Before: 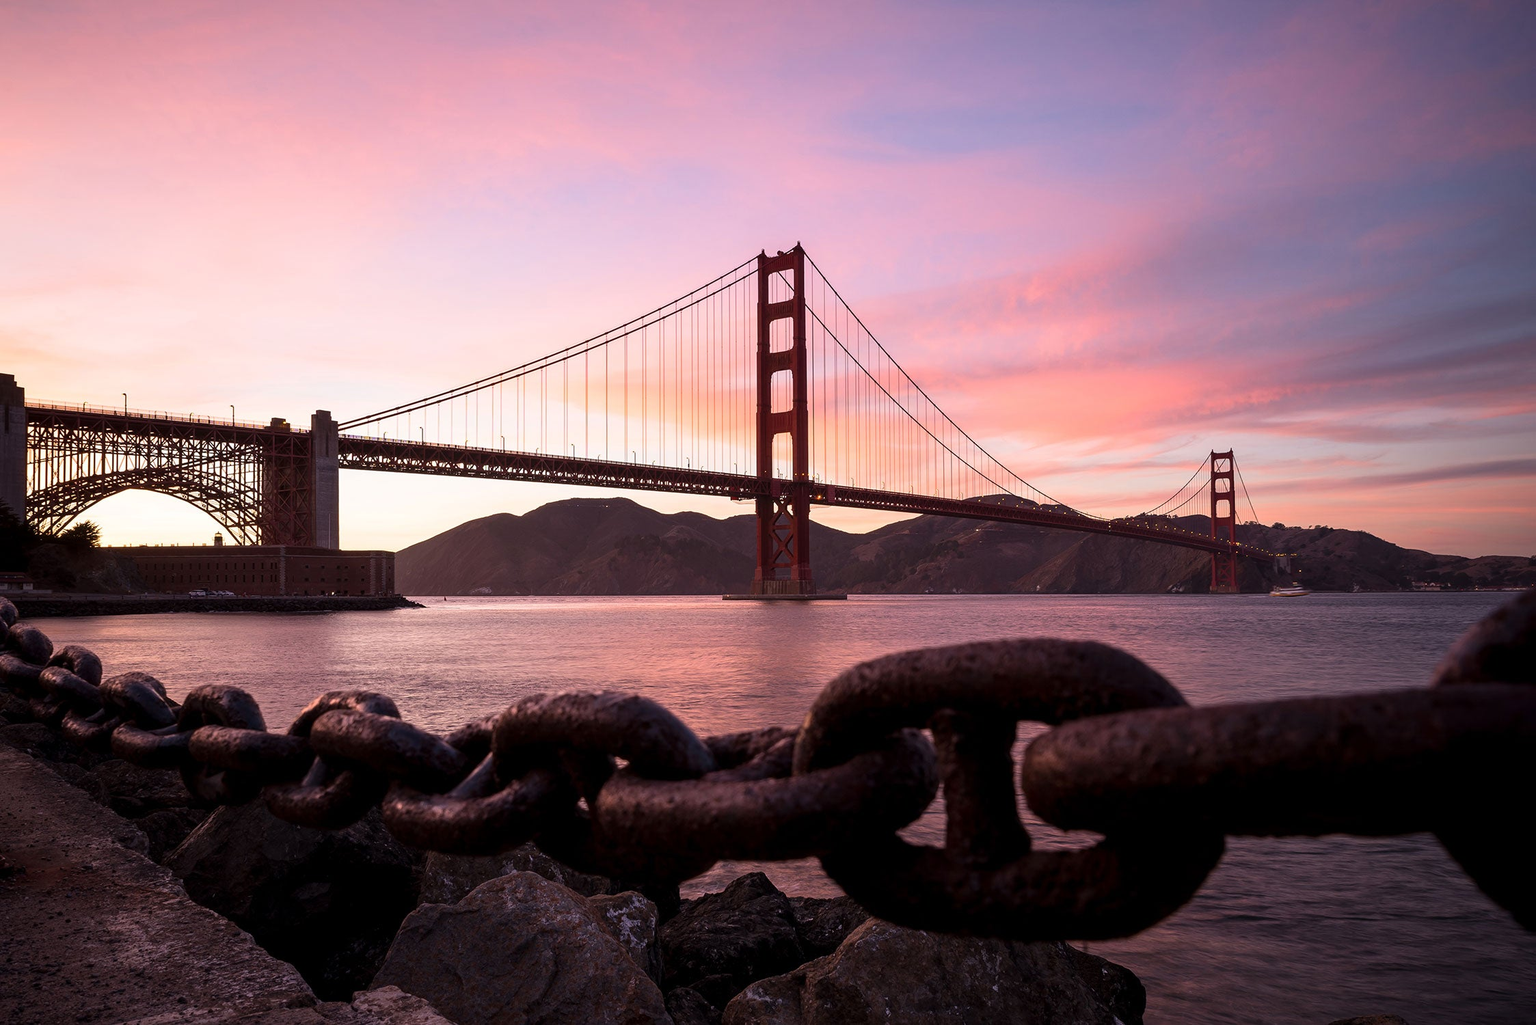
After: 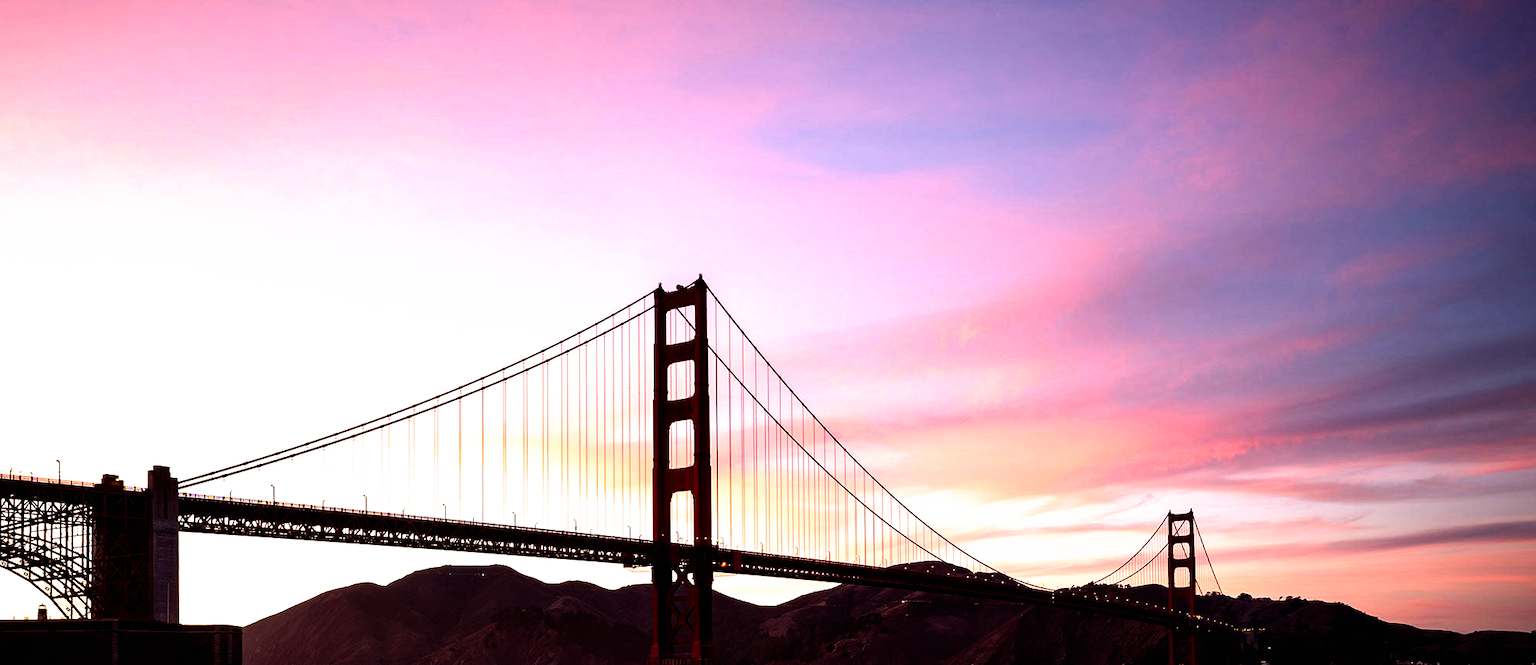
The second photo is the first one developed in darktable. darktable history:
crop and rotate: left 11.812%, bottom 42.776%
filmic rgb: black relative exposure -8.2 EV, white relative exposure 2.2 EV, threshold 3 EV, hardness 7.11, latitude 85.74%, contrast 1.696, highlights saturation mix -4%, shadows ↔ highlights balance -2.69%, preserve chrominance no, color science v5 (2021), contrast in shadows safe, contrast in highlights safe, enable highlight reconstruction true
